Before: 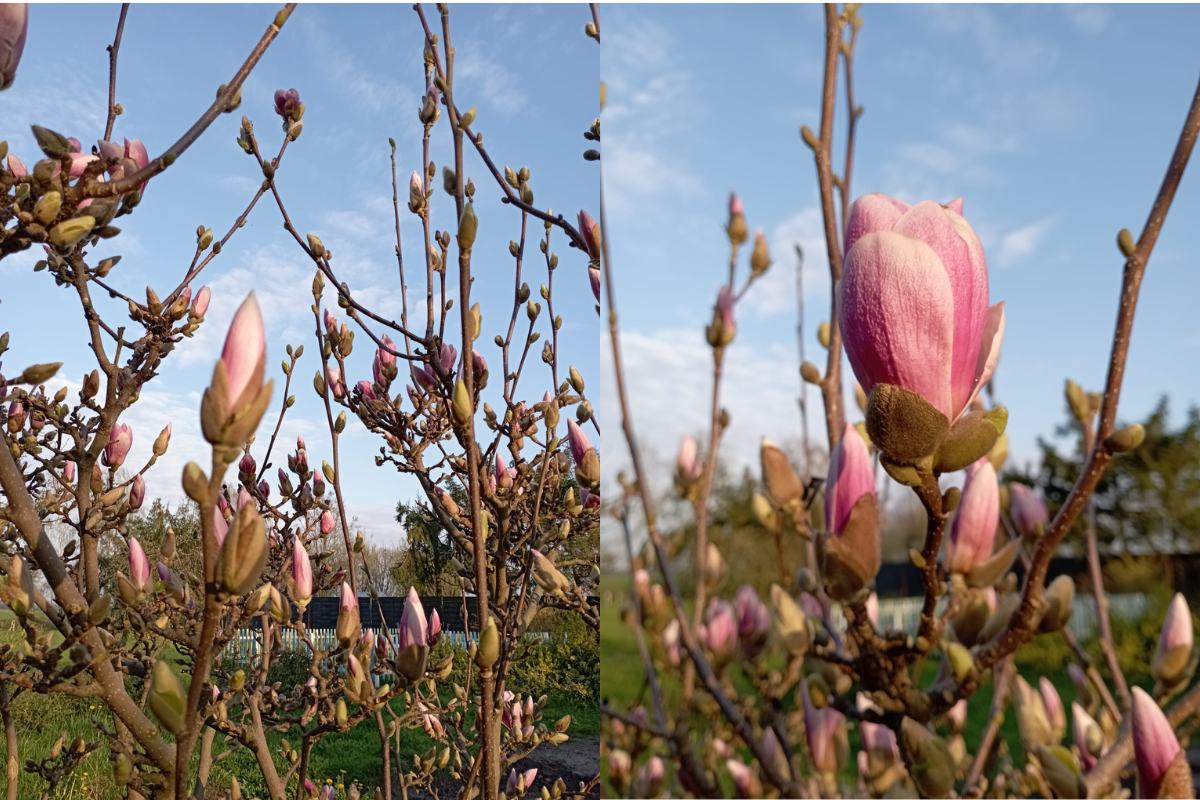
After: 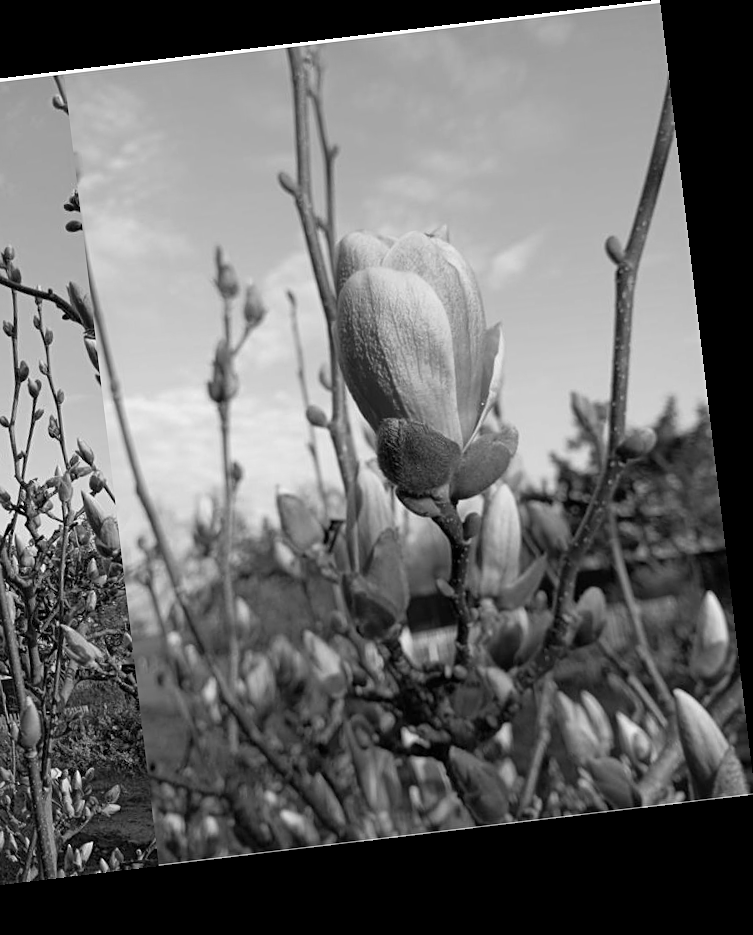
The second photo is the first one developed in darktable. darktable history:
monochrome: on, module defaults
sharpen: amount 0.2
rotate and perspective: rotation -6.83°, automatic cropping off
color balance rgb: perceptual saturation grading › global saturation 20%, global vibrance 20%
crop: left 41.402%
